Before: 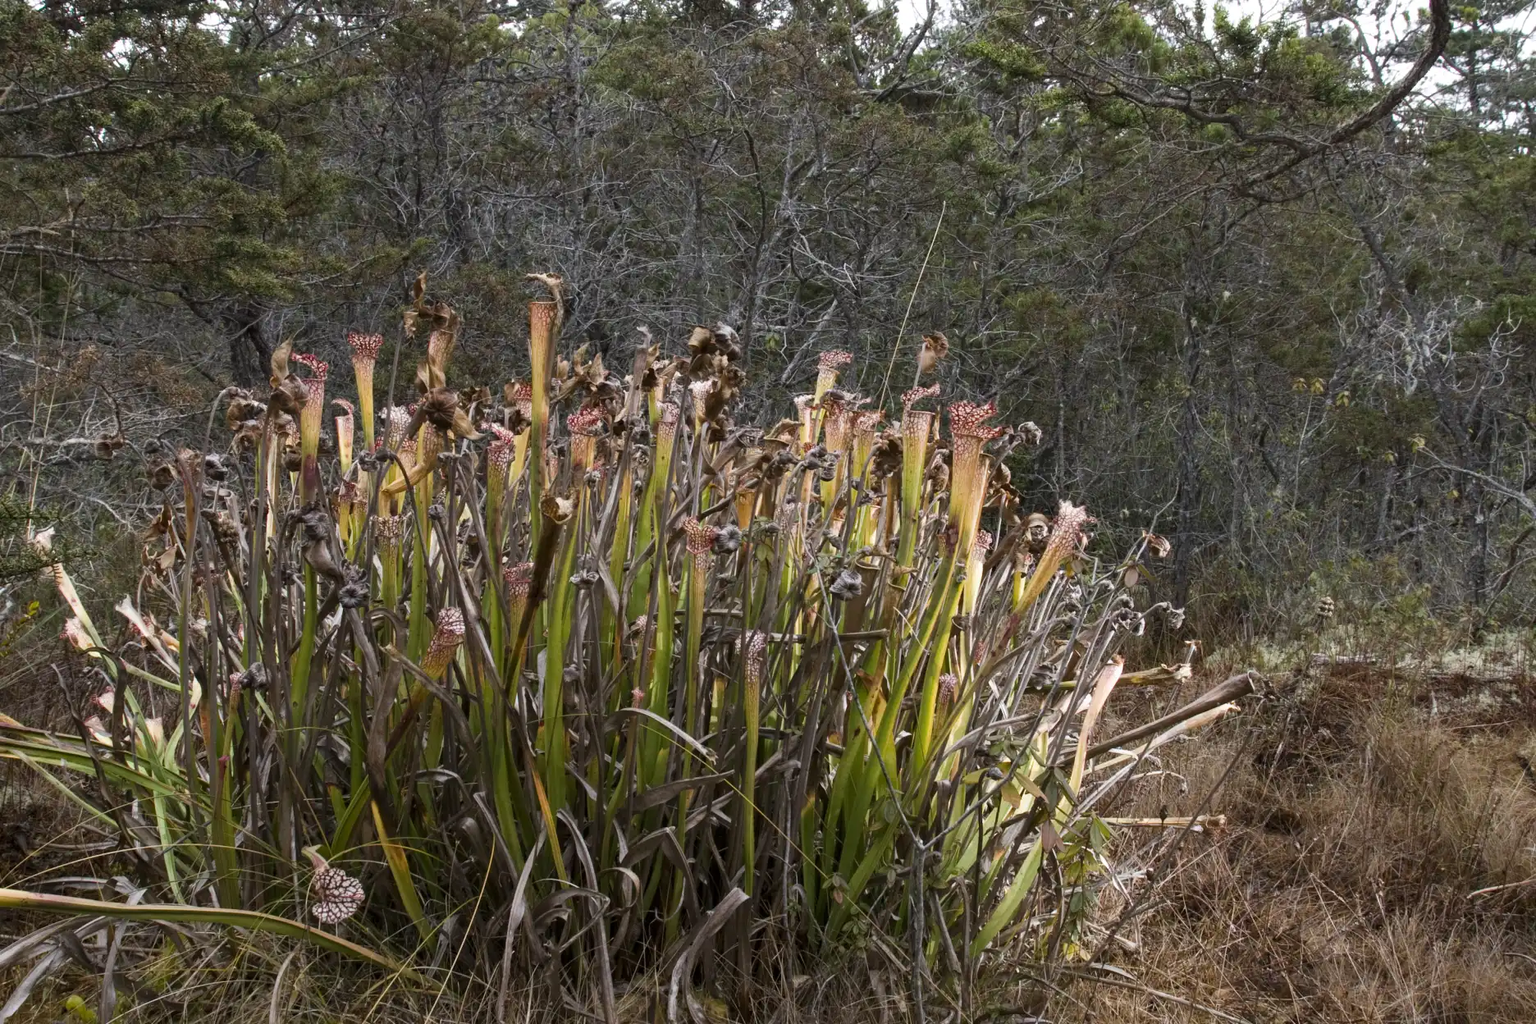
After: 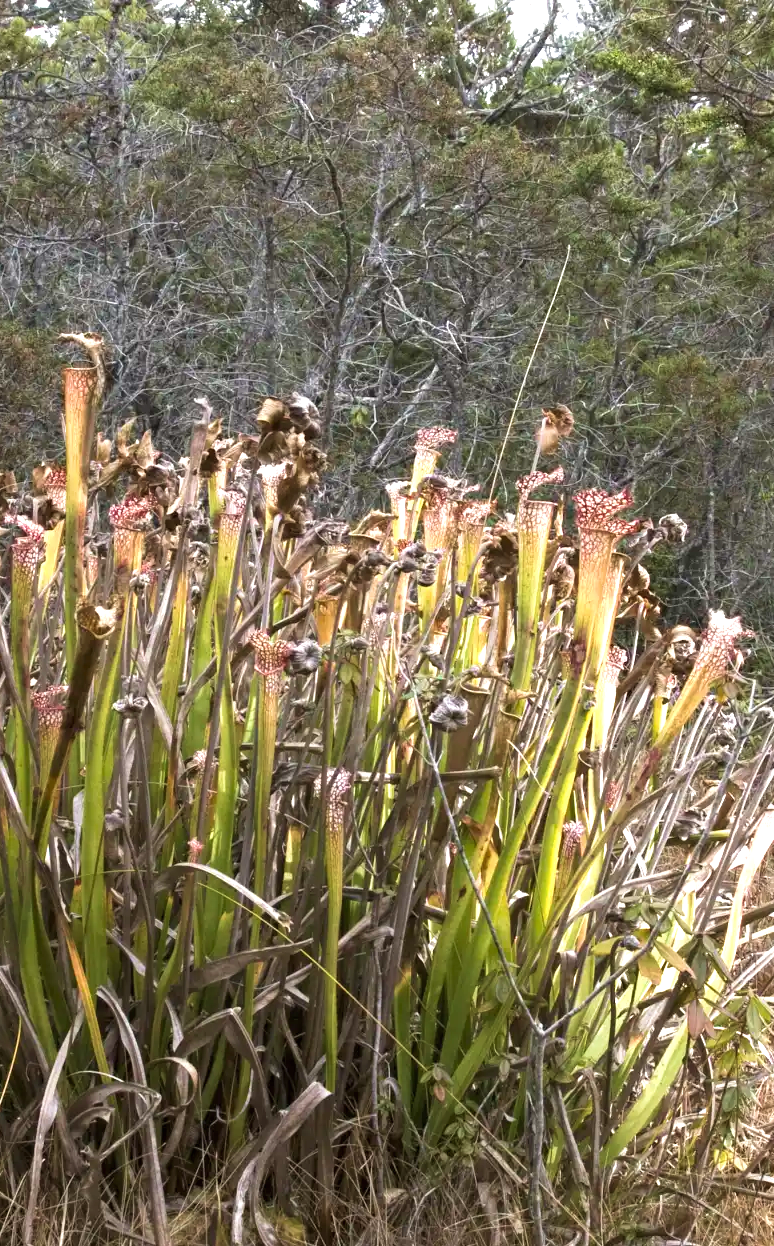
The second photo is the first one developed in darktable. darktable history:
velvia: on, module defaults
crop: left 31.092%, right 27.129%
exposure: black level correction 0, exposure 1 EV, compensate highlight preservation false
